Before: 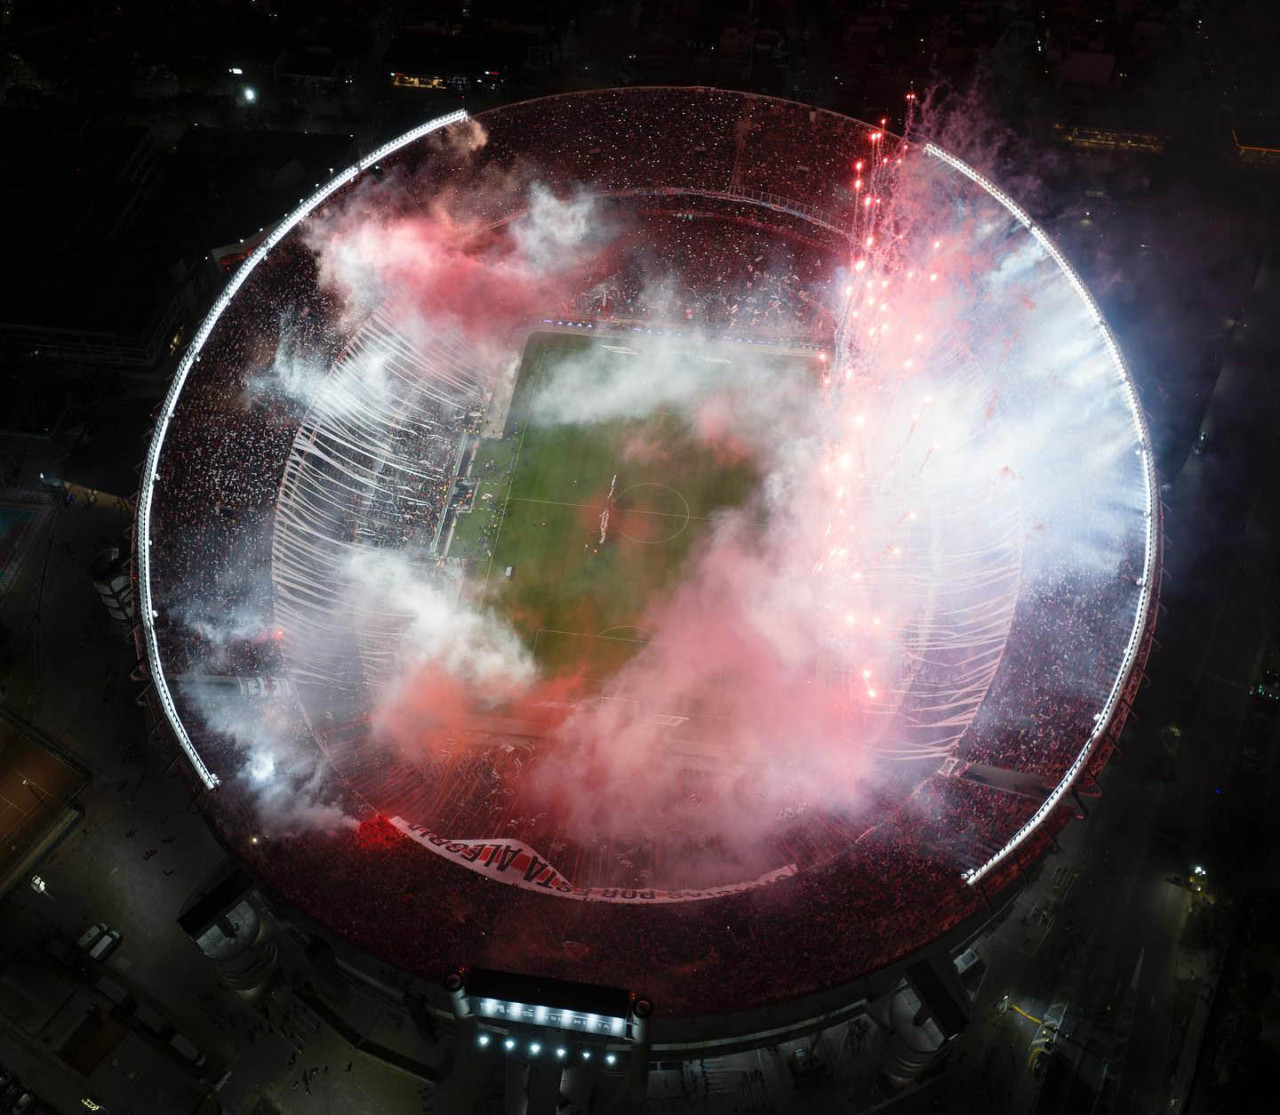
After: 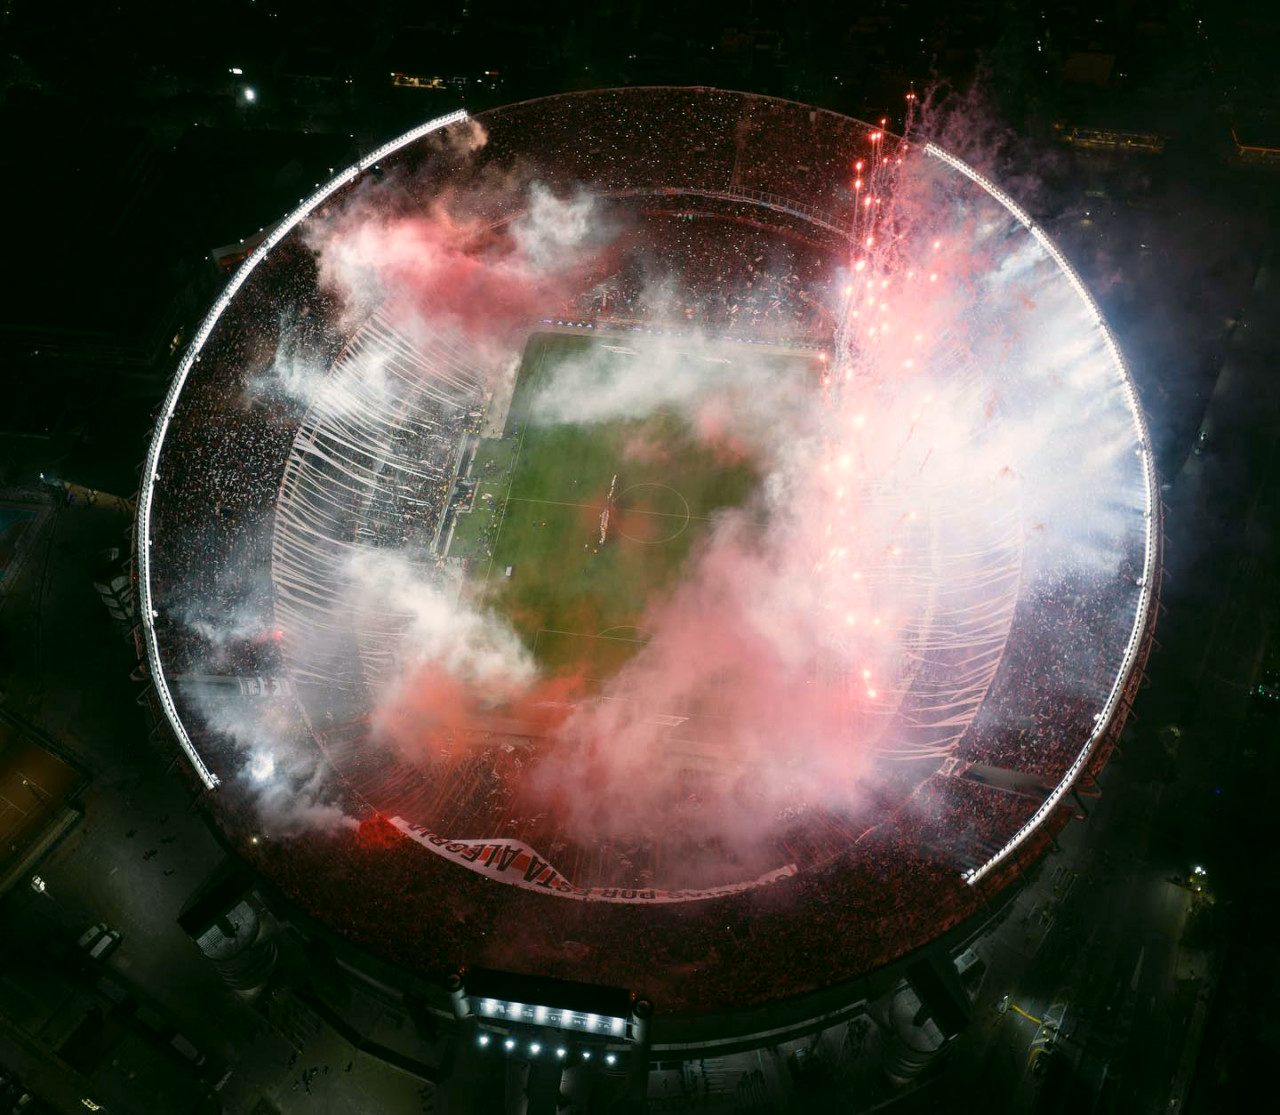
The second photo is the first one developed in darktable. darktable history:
color correction: highlights a* 4.28, highlights b* 4.99, shadows a* -7.52, shadows b* 4.79
